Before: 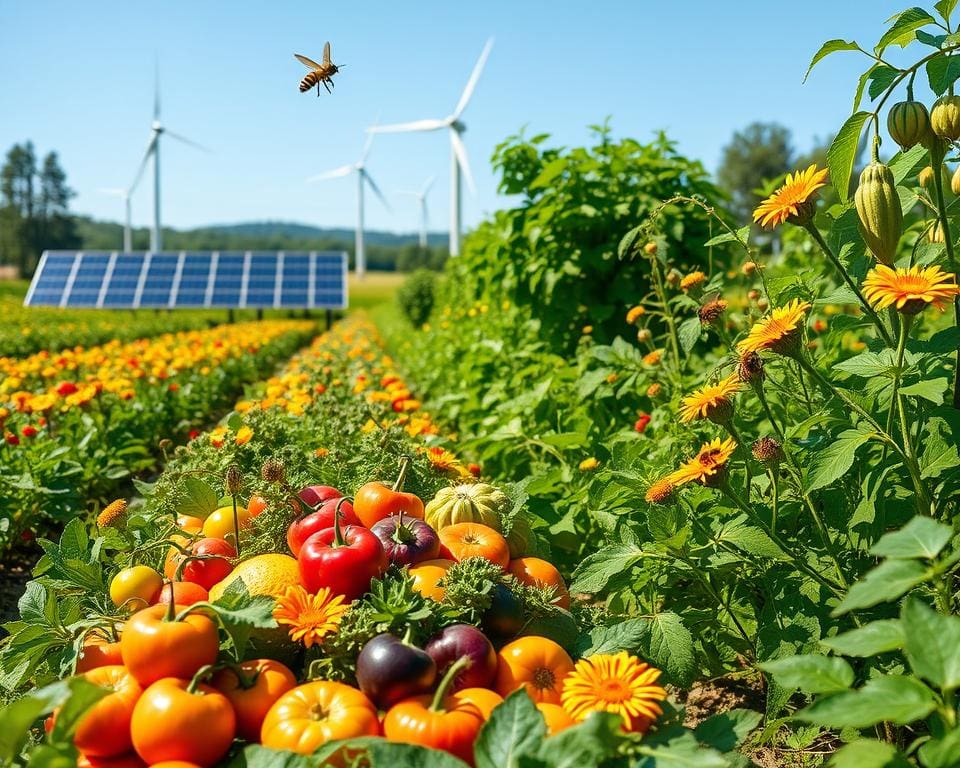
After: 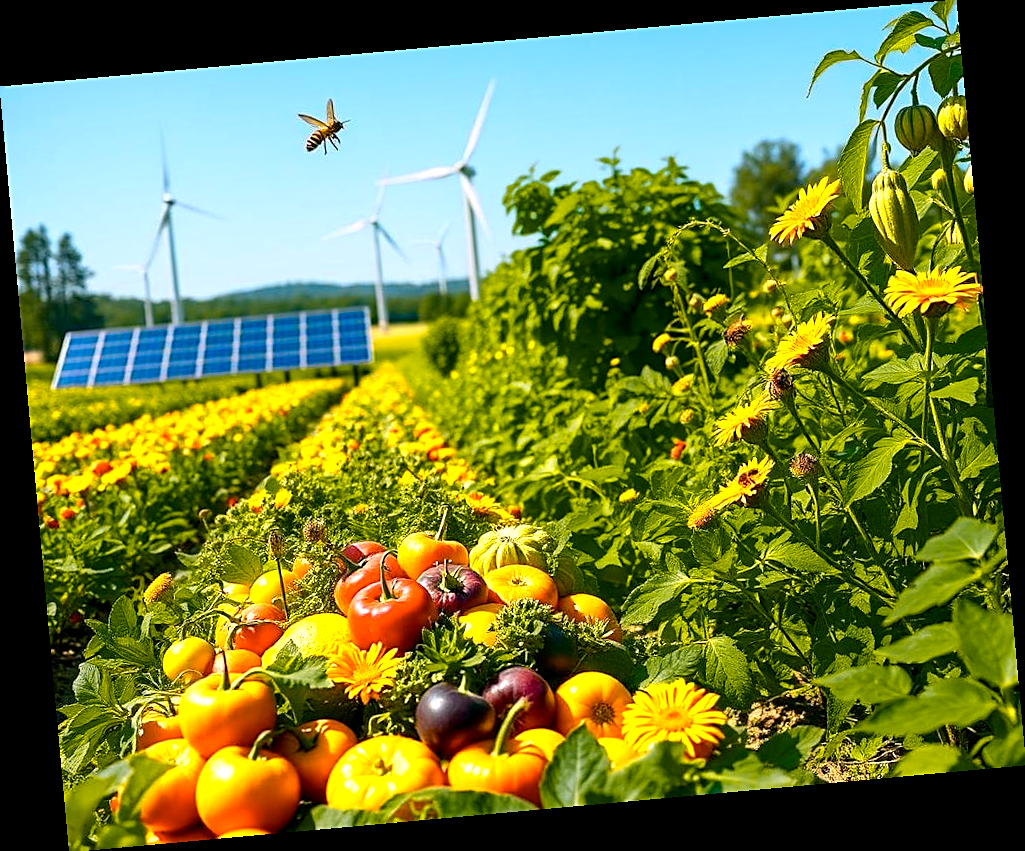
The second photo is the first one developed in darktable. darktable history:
color balance rgb: shadows lift › chroma 2%, shadows lift › hue 217.2°, power › chroma 0.25%, power › hue 60°, highlights gain › chroma 1.5%, highlights gain › hue 309.6°, global offset › luminance -0.25%, perceptual saturation grading › global saturation 15%, global vibrance 15%
sharpen: on, module defaults
color zones: curves: ch0 [(0.099, 0.624) (0.257, 0.596) (0.384, 0.376) (0.529, 0.492) (0.697, 0.564) (0.768, 0.532) (0.908, 0.644)]; ch1 [(0.112, 0.564) (0.254, 0.612) (0.432, 0.676) (0.592, 0.456) (0.743, 0.684) (0.888, 0.536)]; ch2 [(0.25, 0.5) (0.469, 0.36) (0.75, 0.5)]
rotate and perspective: rotation -5.2°, automatic cropping off
